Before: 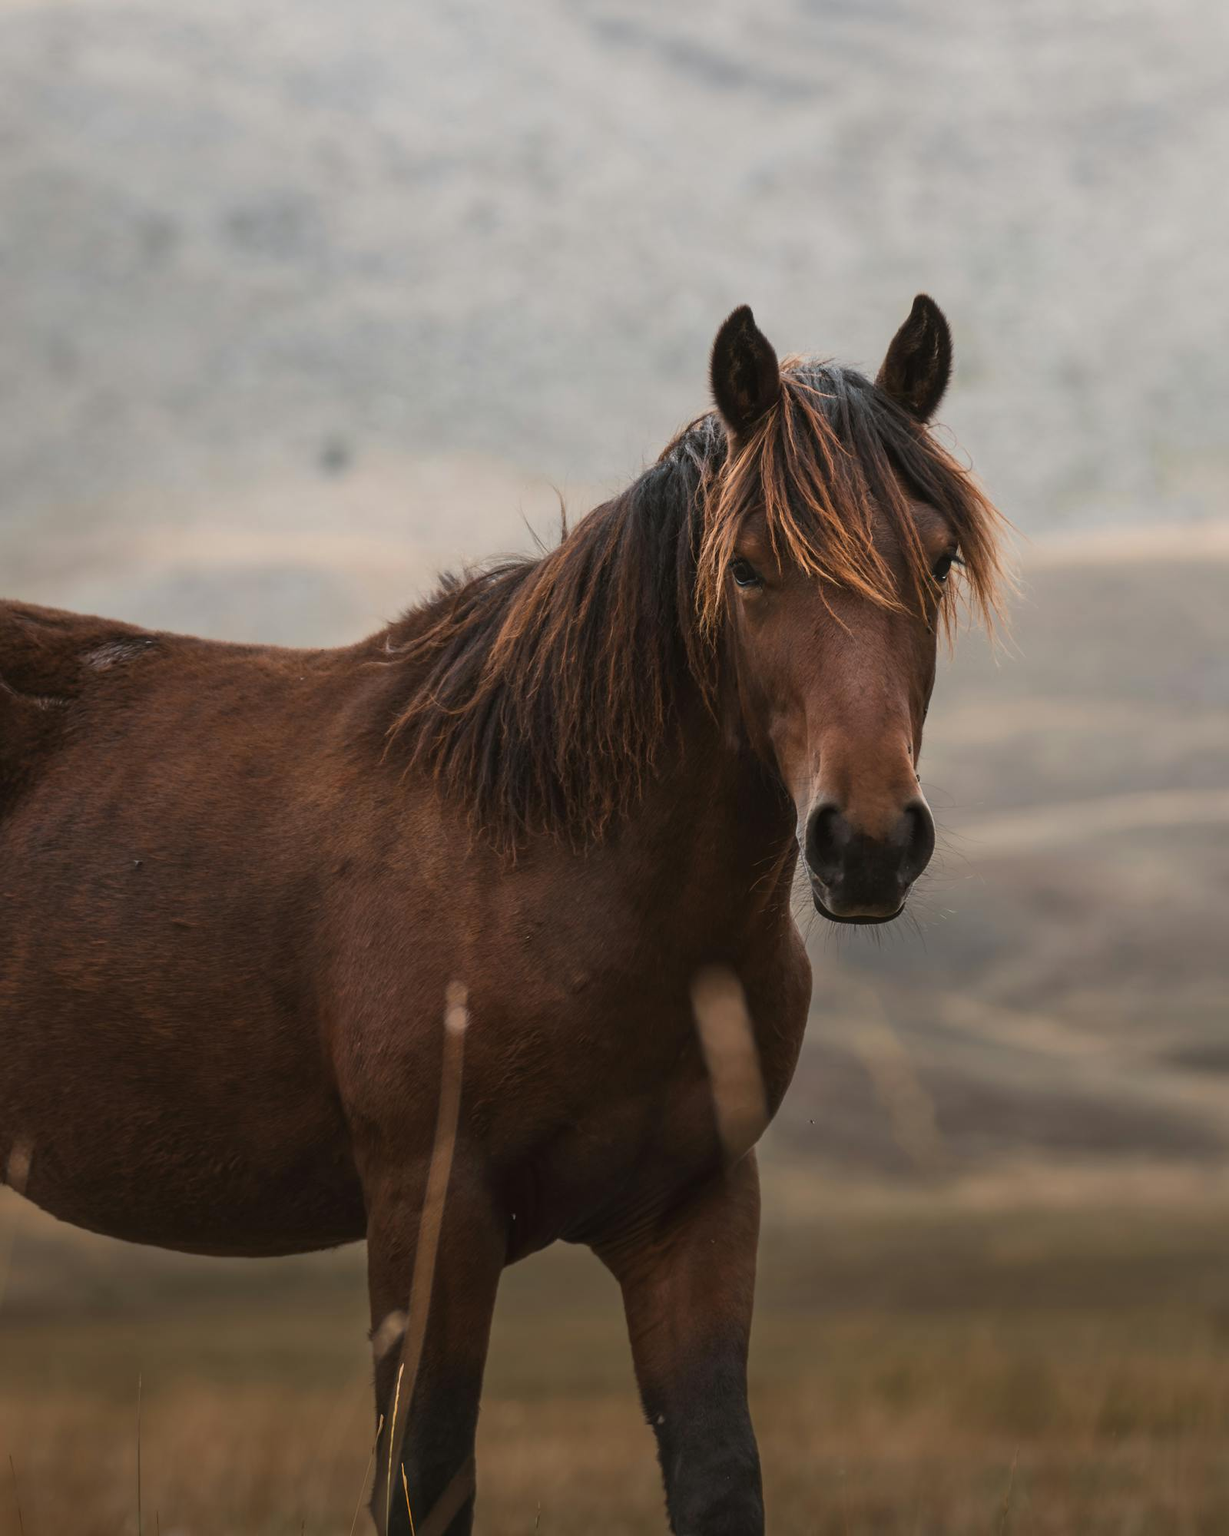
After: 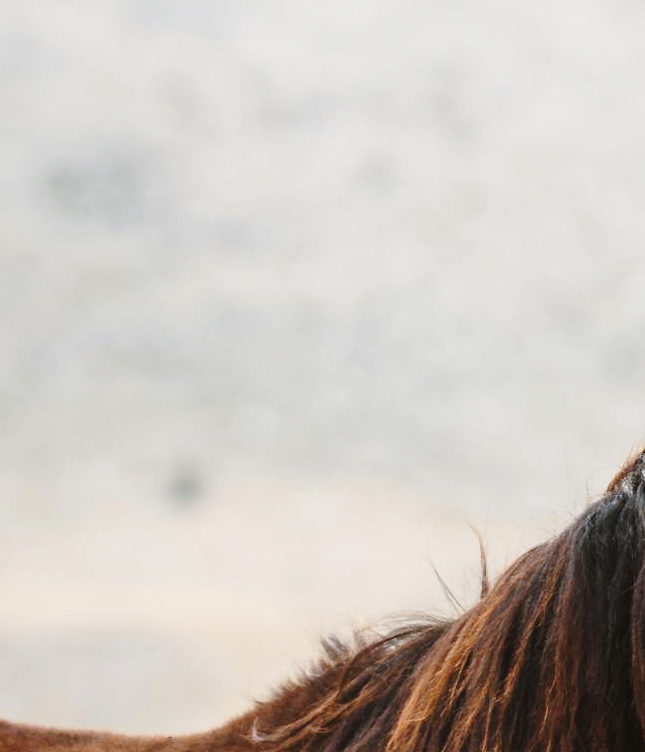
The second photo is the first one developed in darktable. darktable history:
crop: left 15.63%, top 5.45%, right 44.023%, bottom 56.933%
base curve: curves: ch0 [(0, 0) (0.028, 0.03) (0.121, 0.232) (0.46, 0.748) (0.859, 0.968) (1, 1)], preserve colors none
